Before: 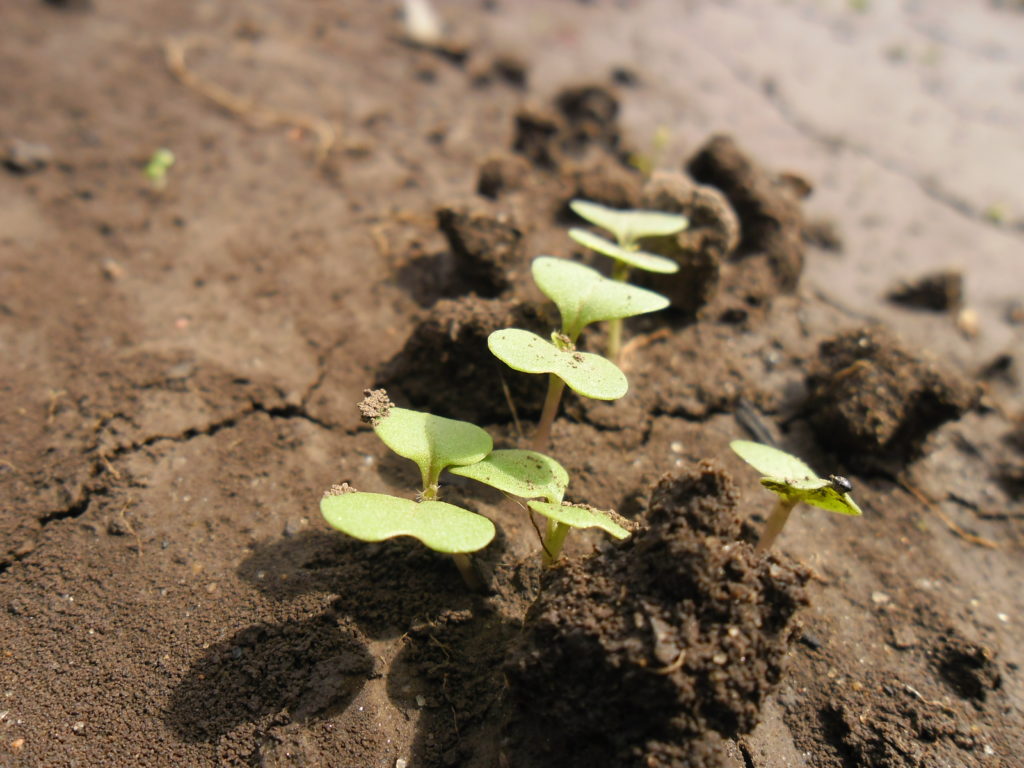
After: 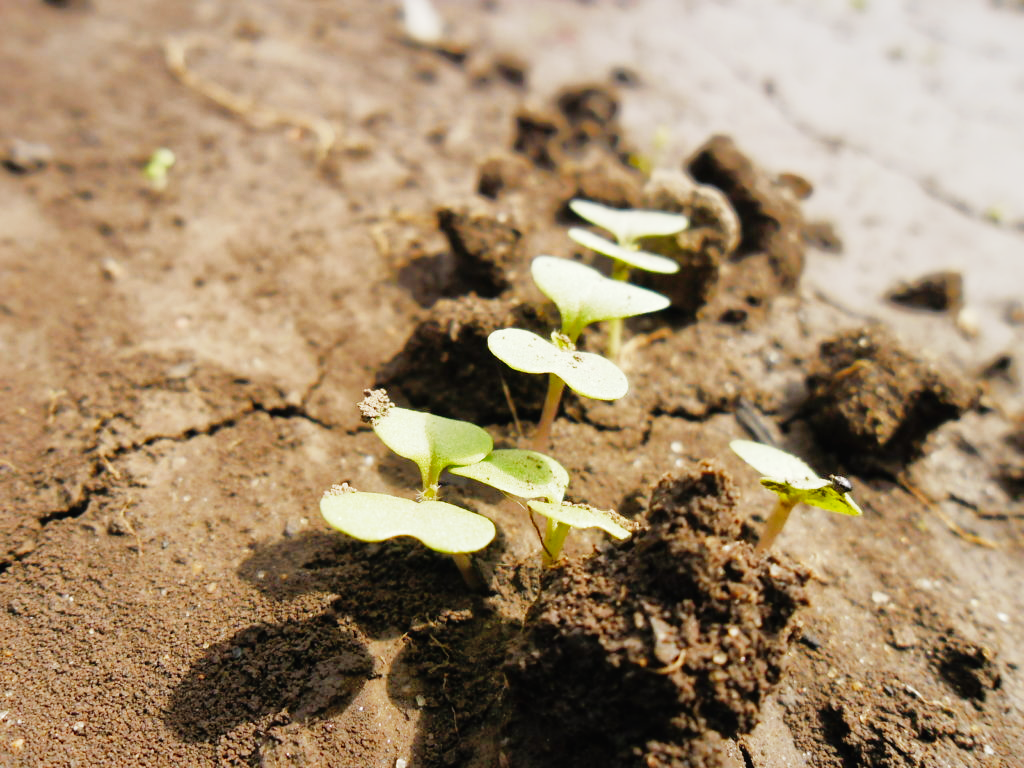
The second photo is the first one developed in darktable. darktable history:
shadows and highlights: highlights -59.73, highlights color adjustment 32.51%
base curve: curves: ch0 [(0, 0) (0, 0.001) (0.001, 0.001) (0.004, 0.002) (0.007, 0.004) (0.015, 0.013) (0.033, 0.045) (0.052, 0.096) (0.075, 0.17) (0.099, 0.241) (0.163, 0.42) (0.219, 0.55) (0.259, 0.616) (0.327, 0.722) (0.365, 0.765) (0.522, 0.873) (0.547, 0.881) (0.689, 0.919) (0.826, 0.952) (1, 1)], preserve colors none
color balance rgb: shadows lift › luminance -19.774%, perceptual saturation grading › global saturation 0.577%
